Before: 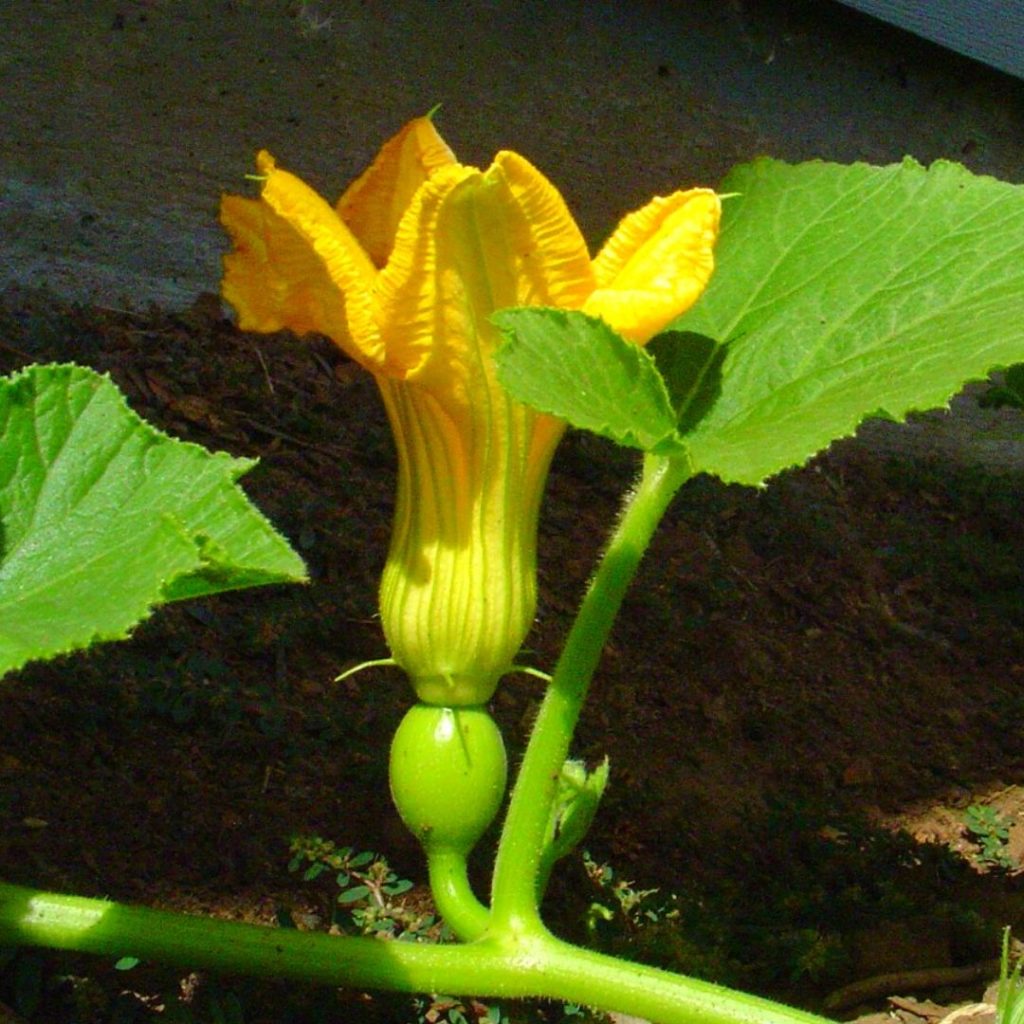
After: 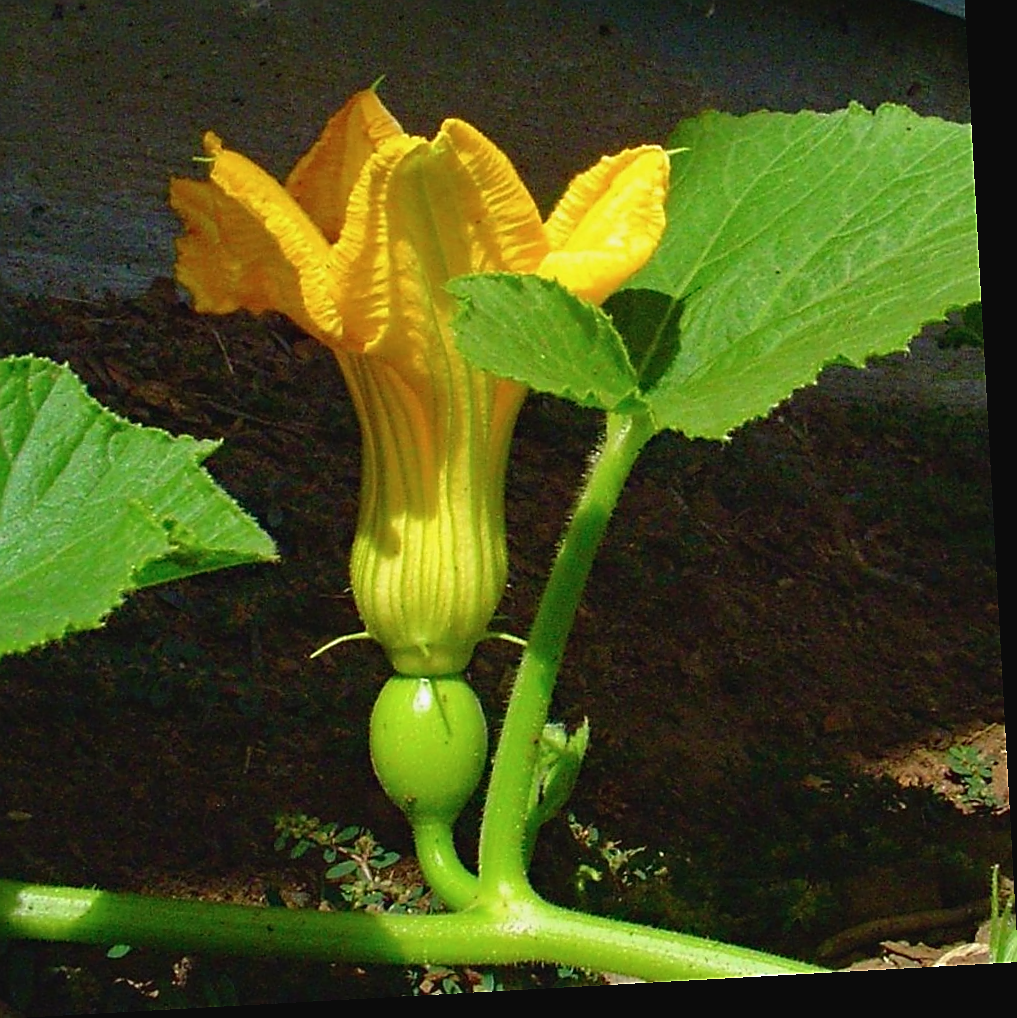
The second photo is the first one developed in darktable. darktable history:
sharpen: radius 1.422, amount 1.24, threshold 0.774
contrast brightness saturation: contrast -0.079, brightness -0.035, saturation -0.106
crop and rotate: angle 3.2°, left 5.746%, top 5.677%
haze removal: compatibility mode true, adaptive false
